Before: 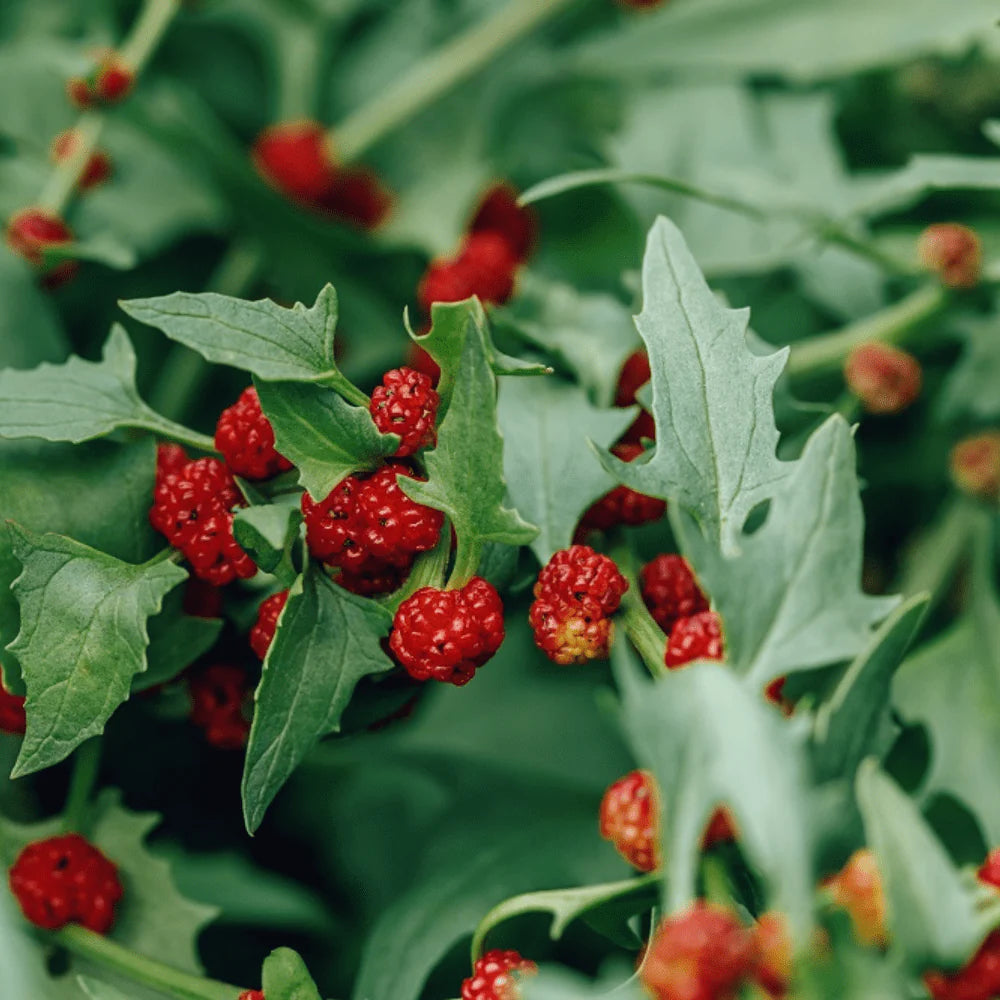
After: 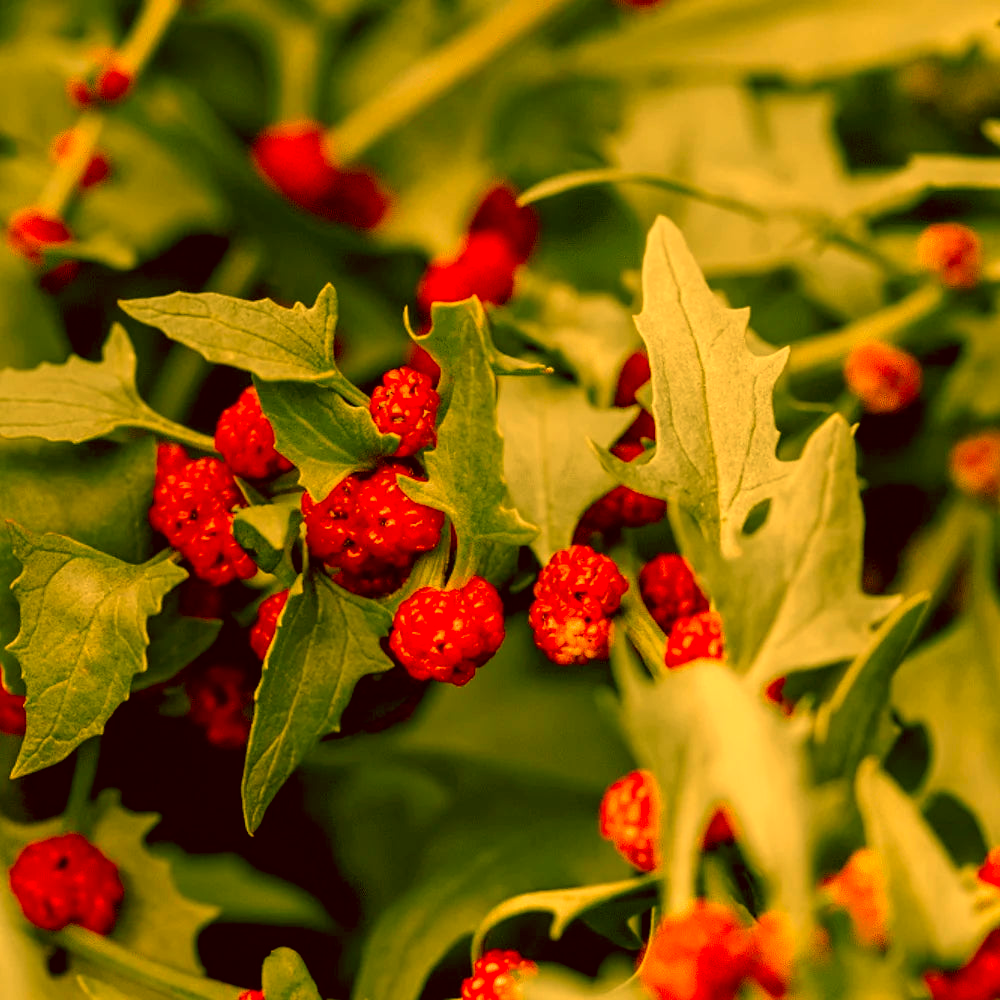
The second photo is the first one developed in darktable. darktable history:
color correction: highlights a* 1.12, highlights b* 24.26, shadows a* 15.58, shadows b* 24.26
white balance: red 1.467, blue 0.684
exposure: black level correction 0.01, exposure 0.011 EV, compensate highlight preservation false
